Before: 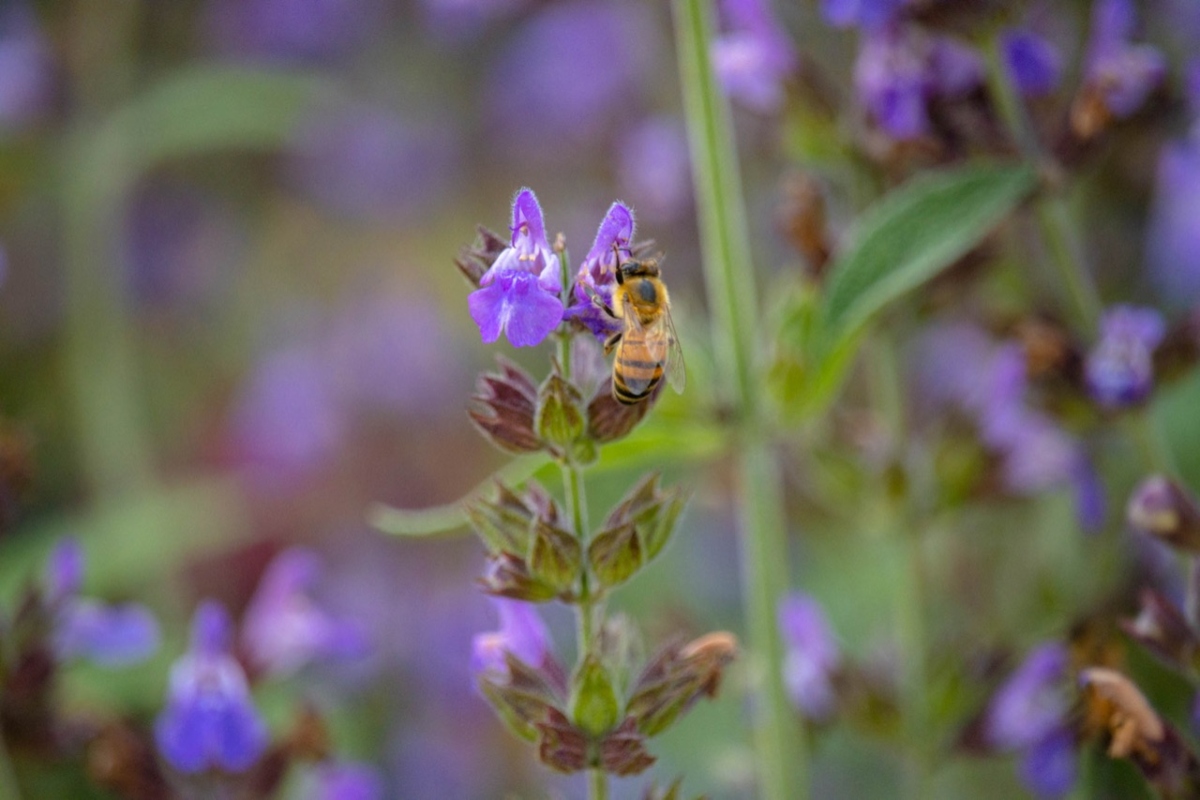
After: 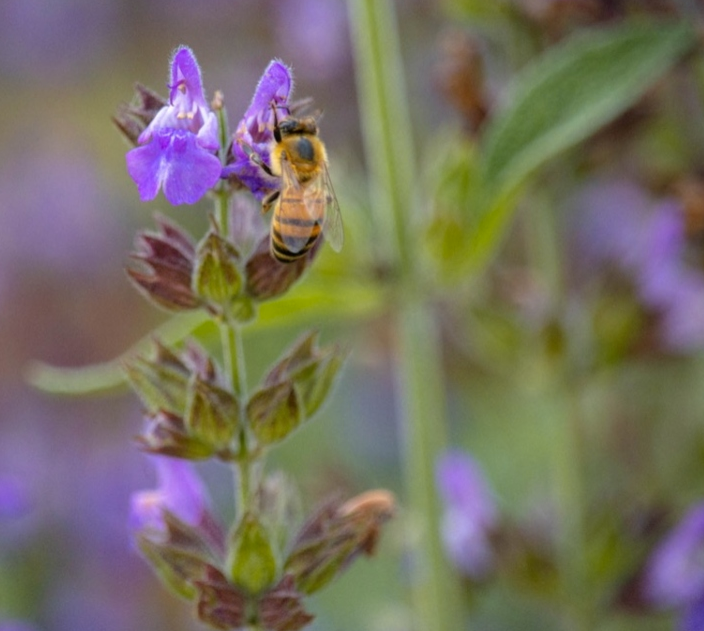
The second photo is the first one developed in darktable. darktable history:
color zones: curves: ch2 [(0, 0.5) (0.143, 0.5) (0.286, 0.489) (0.415, 0.421) (0.571, 0.5) (0.714, 0.5) (0.857, 0.5) (1, 0.5)]
crop and rotate: left 28.531%, top 17.75%, right 12.799%, bottom 3.335%
